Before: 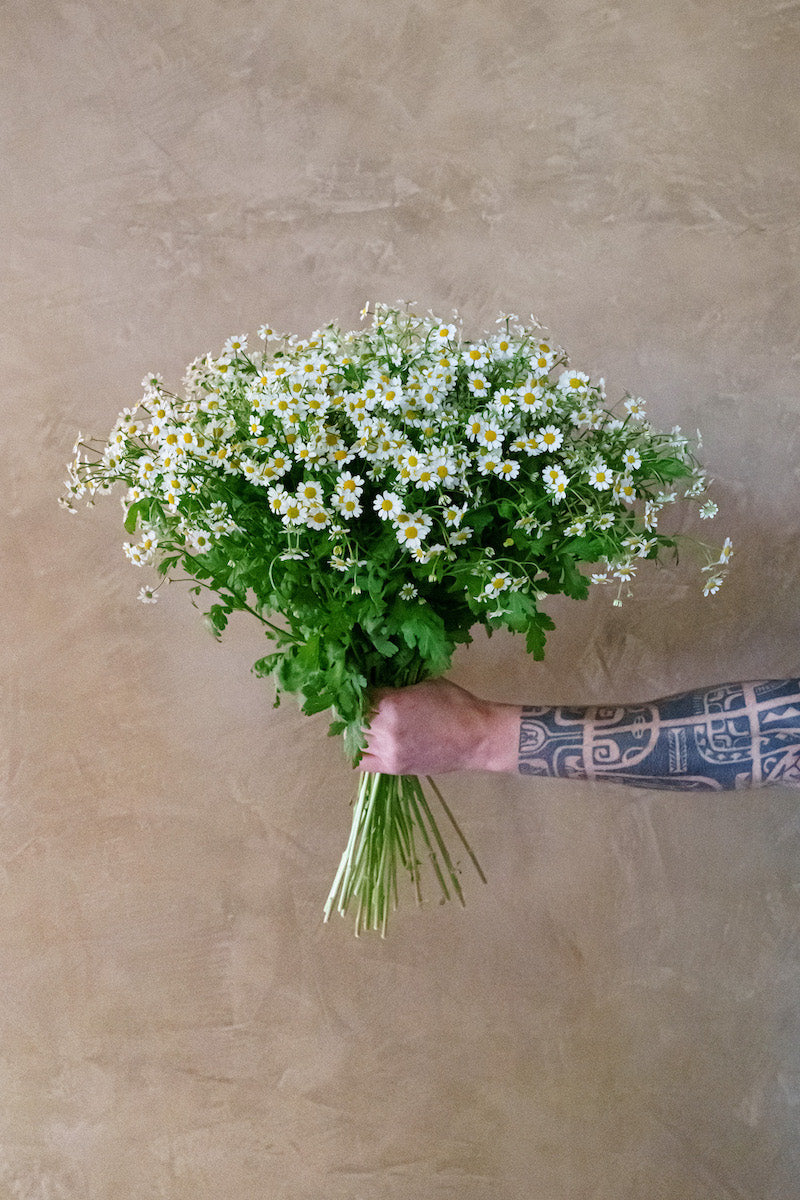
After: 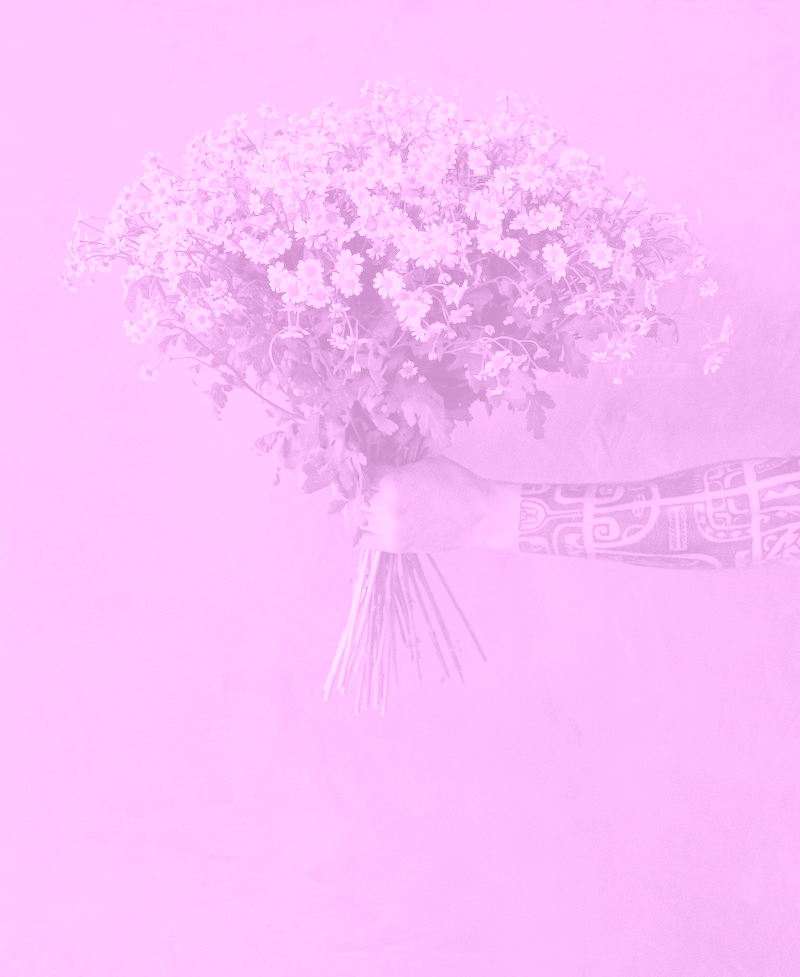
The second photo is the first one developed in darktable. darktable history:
crop and rotate: top 18.507%
shadows and highlights: soften with gaussian
exposure: black level correction 0.001, compensate highlight preservation false
color balance rgb: perceptual saturation grading › global saturation 25%, global vibrance 20%
colorize: hue 331.2°, saturation 75%, source mix 30.28%, lightness 70.52%, version 1
